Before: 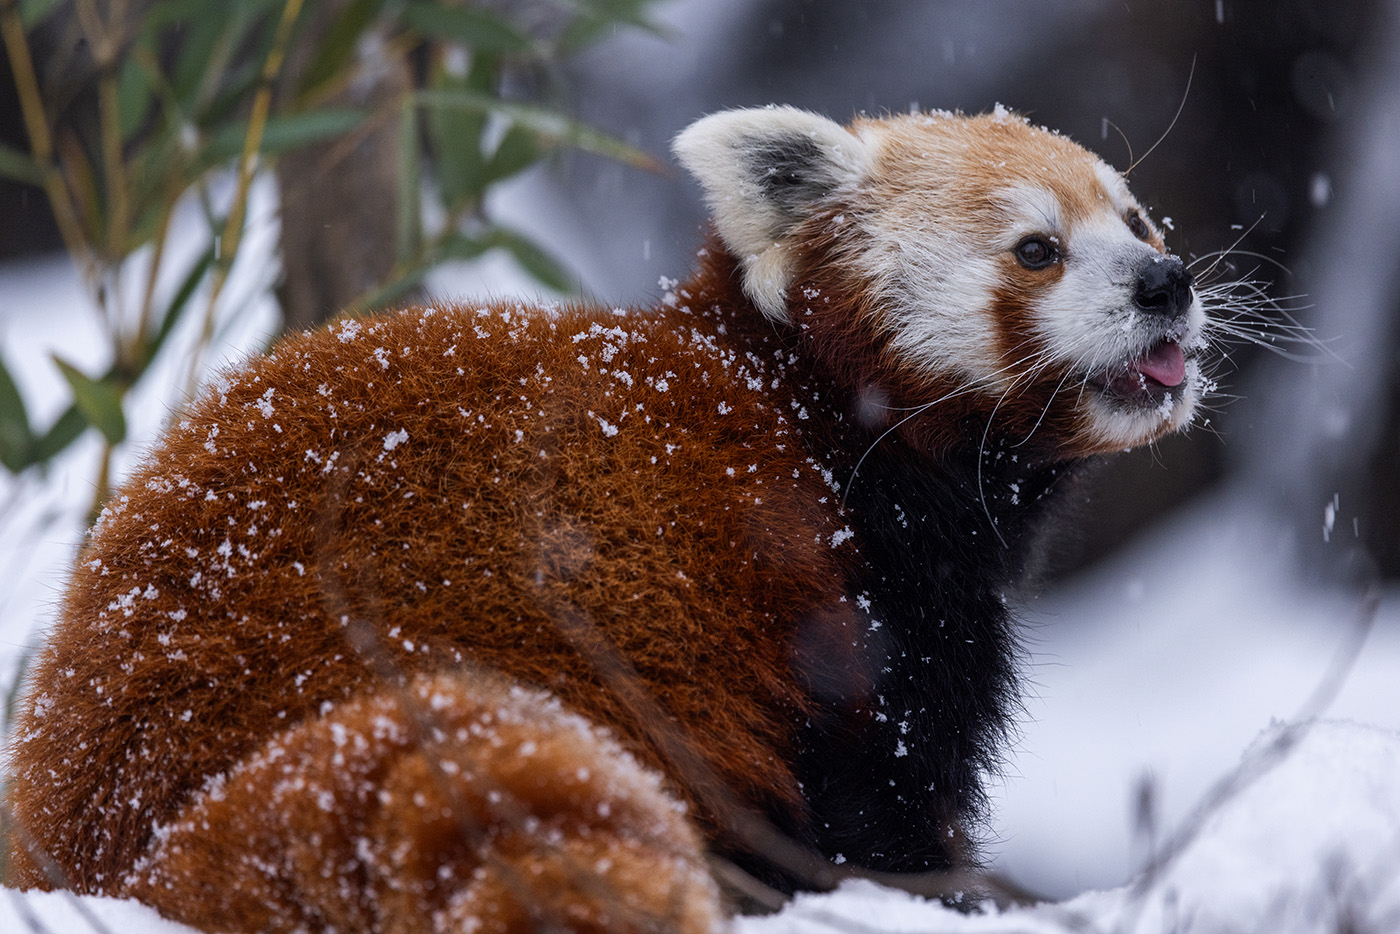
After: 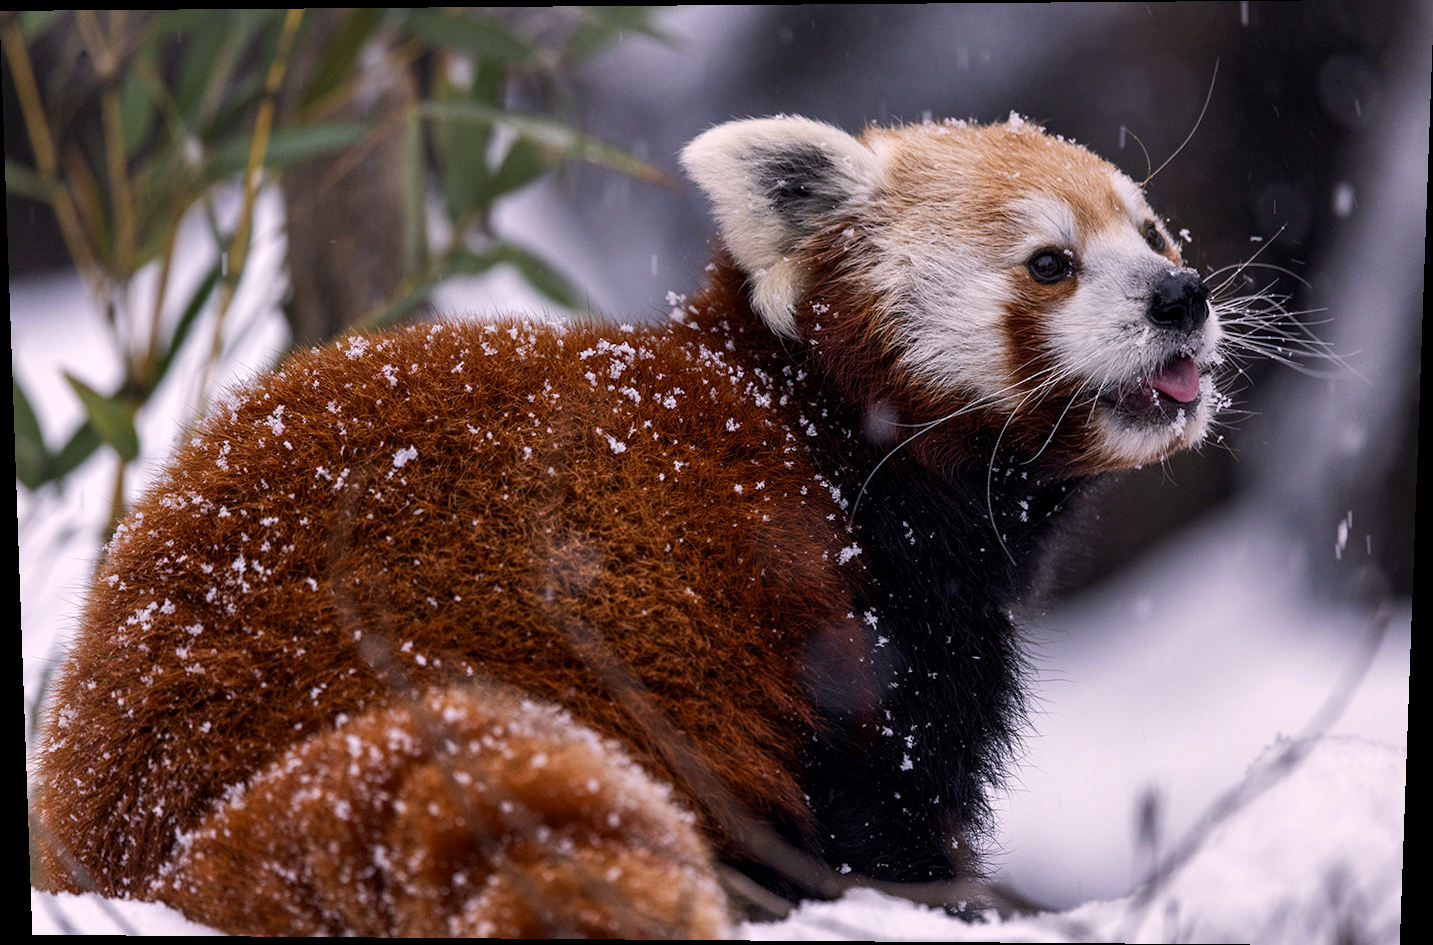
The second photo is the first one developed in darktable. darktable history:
rotate and perspective: lens shift (vertical) 0.048, lens shift (horizontal) -0.024, automatic cropping off
contrast equalizer: octaves 7, y [[0.6 ×6], [0.55 ×6], [0 ×6], [0 ×6], [0 ×6]], mix 0.29
color correction: highlights a* 7.34, highlights b* 4.37
